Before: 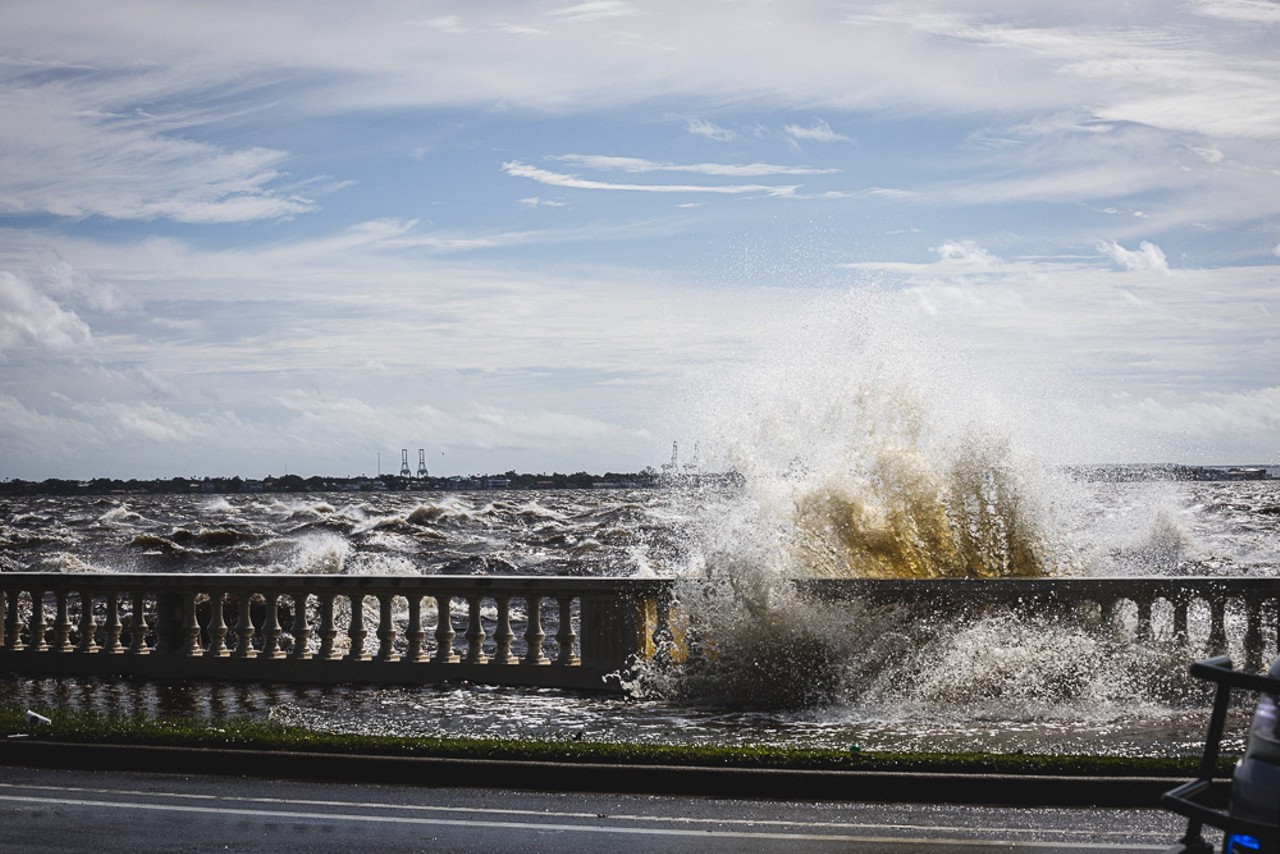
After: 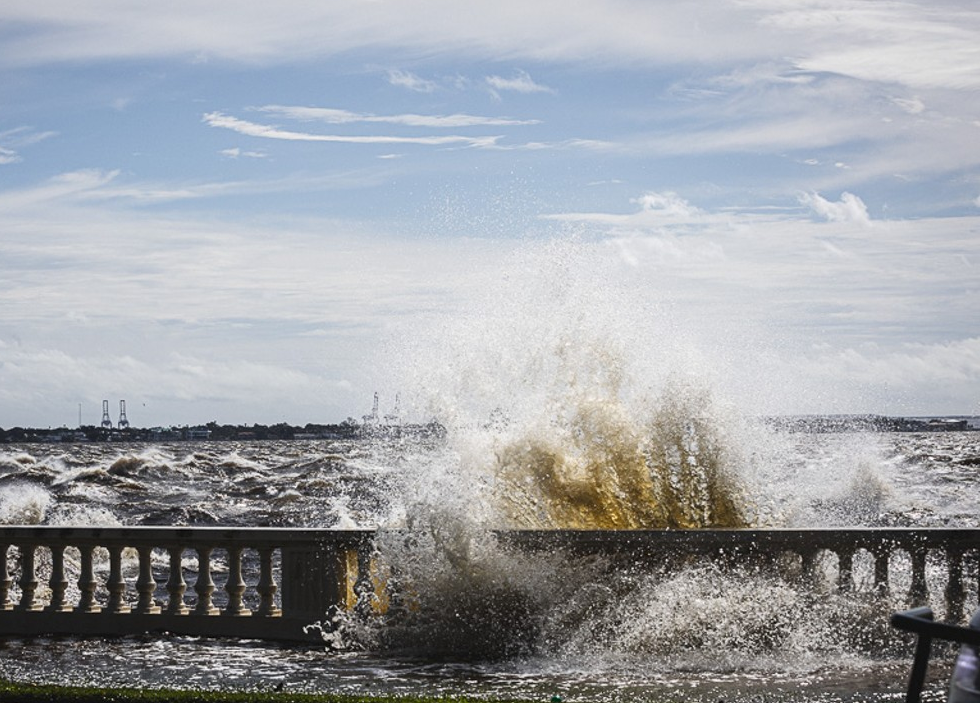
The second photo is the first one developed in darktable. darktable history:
crop: left 23.418%, top 5.85%, bottom 11.796%
exposure: black level correction 0.001, compensate highlight preservation false
